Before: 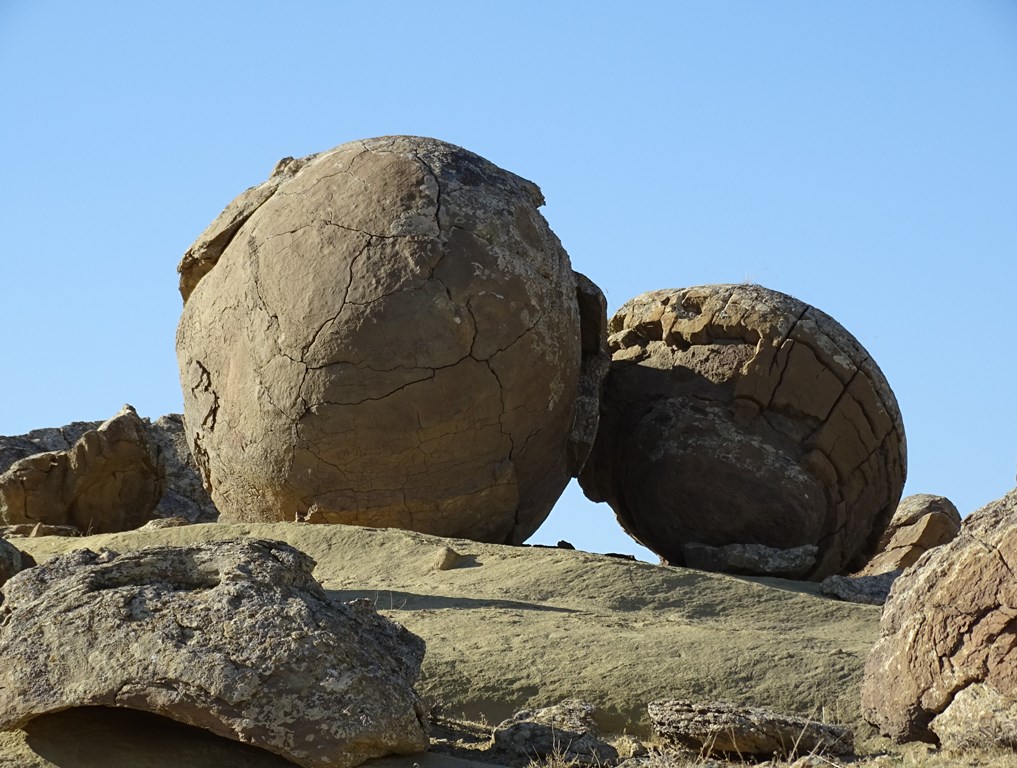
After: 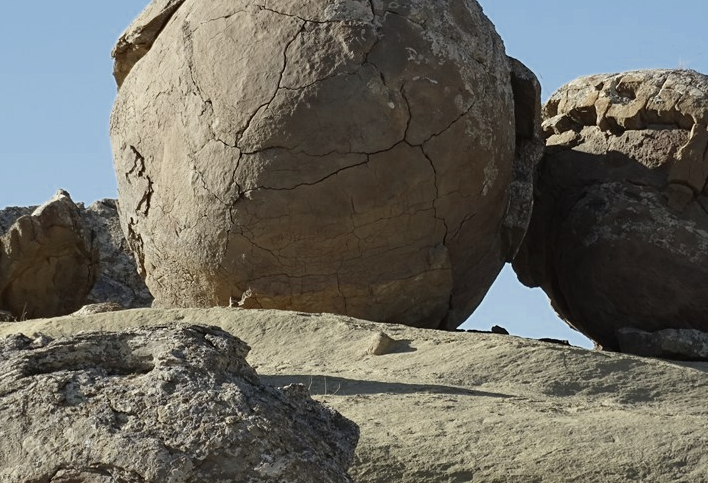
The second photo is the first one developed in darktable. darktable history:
base curve: curves: ch0 [(0, 0) (0.472, 0.508) (1, 1)], preserve colors none
color zones: curves: ch0 [(0, 0.5) (0.125, 0.4) (0.25, 0.5) (0.375, 0.4) (0.5, 0.4) (0.625, 0.35) (0.75, 0.35) (0.875, 0.5)]; ch1 [(0, 0.35) (0.125, 0.45) (0.25, 0.35) (0.375, 0.35) (0.5, 0.35) (0.625, 0.35) (0.75, 0.45) (0.875, 0.35)]; ch2 [(0, 0.6) (0.125, 0.5) (0.25, 0.5) (0.375, 0.6) (0.5, 0.6) (0.625, 0.5) (0.75, 0.5) (0.875, 0.5)]
crop: left 6.539%, top 28.115%, right 23.814%, bottom 8.971%
